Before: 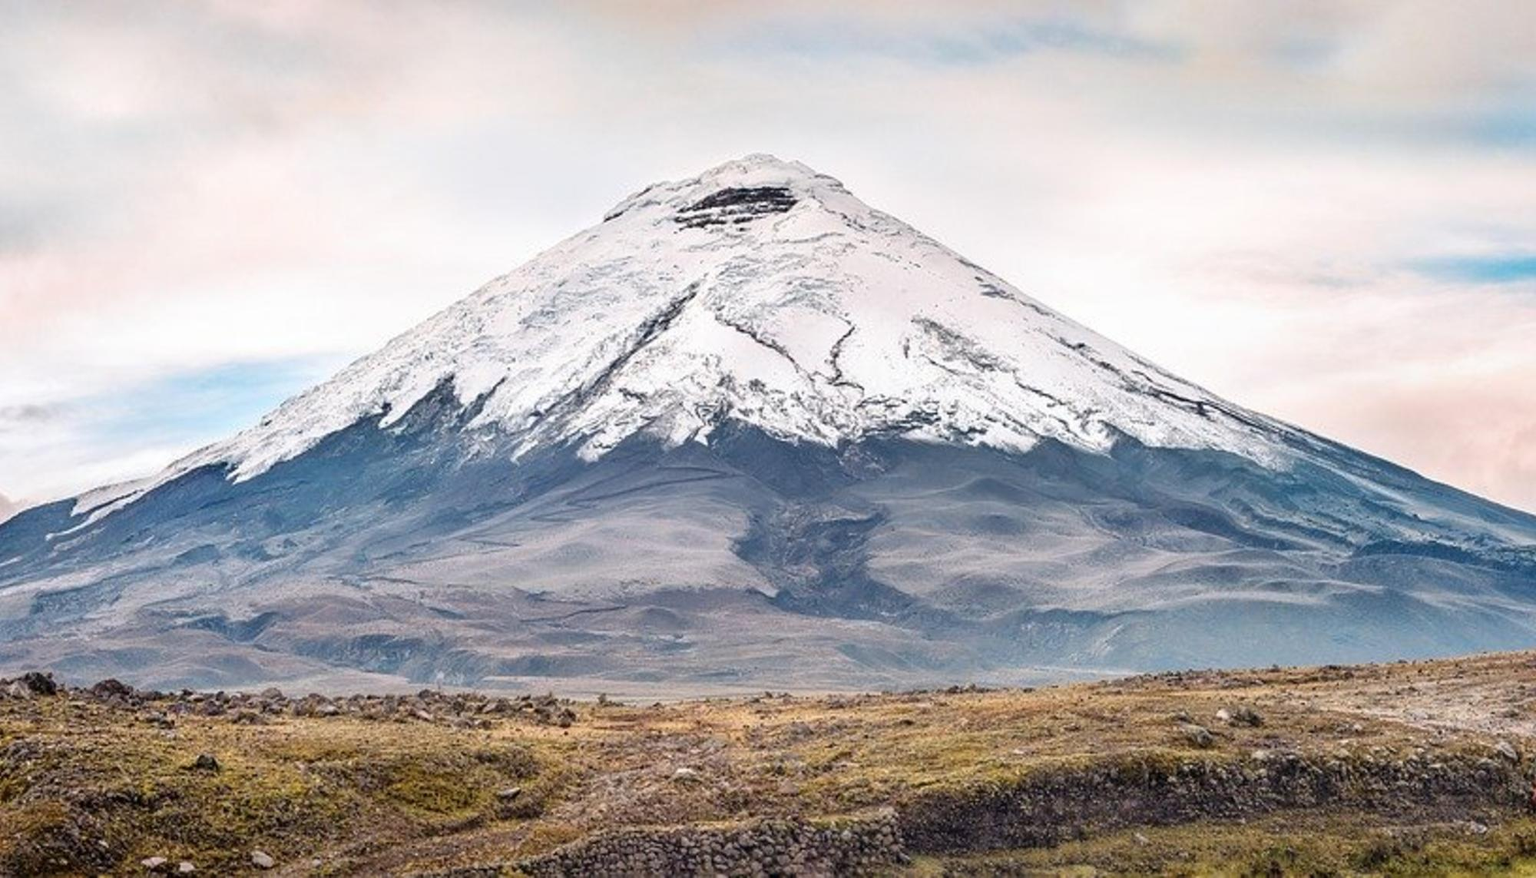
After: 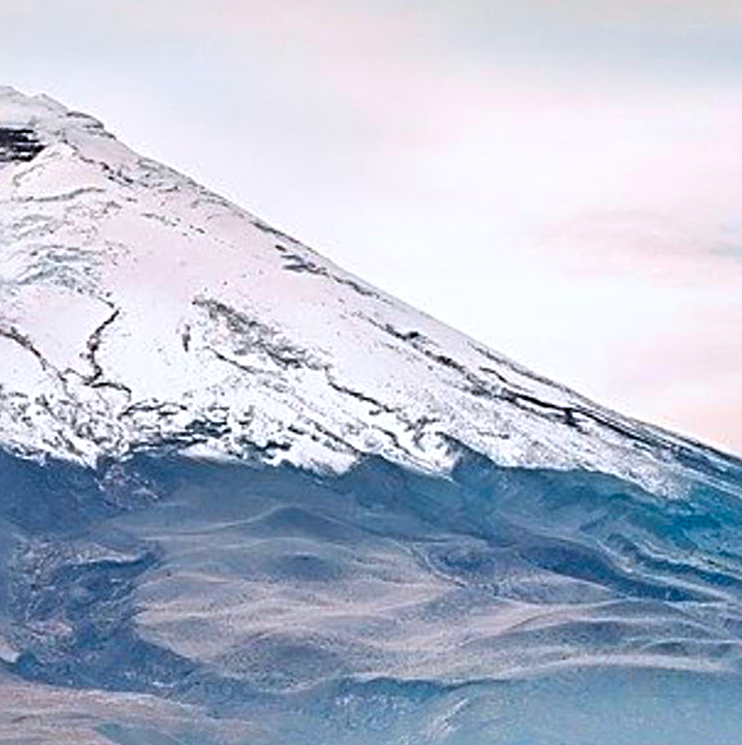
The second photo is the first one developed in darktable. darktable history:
sharpen: radius 4.848
color correction: highlights a* -0.112, highlights b* -5.67, shadows a* -0.123, shadows b* -0.08
crop and rotate: left 49.71%, top 10.127%, right 13.14%, bottom 24.651%
color balance rgb: linear chroma grading › global chroma 13.496%, perceptual saturation grading › global saturation 19.912%, global vibrance 20%
